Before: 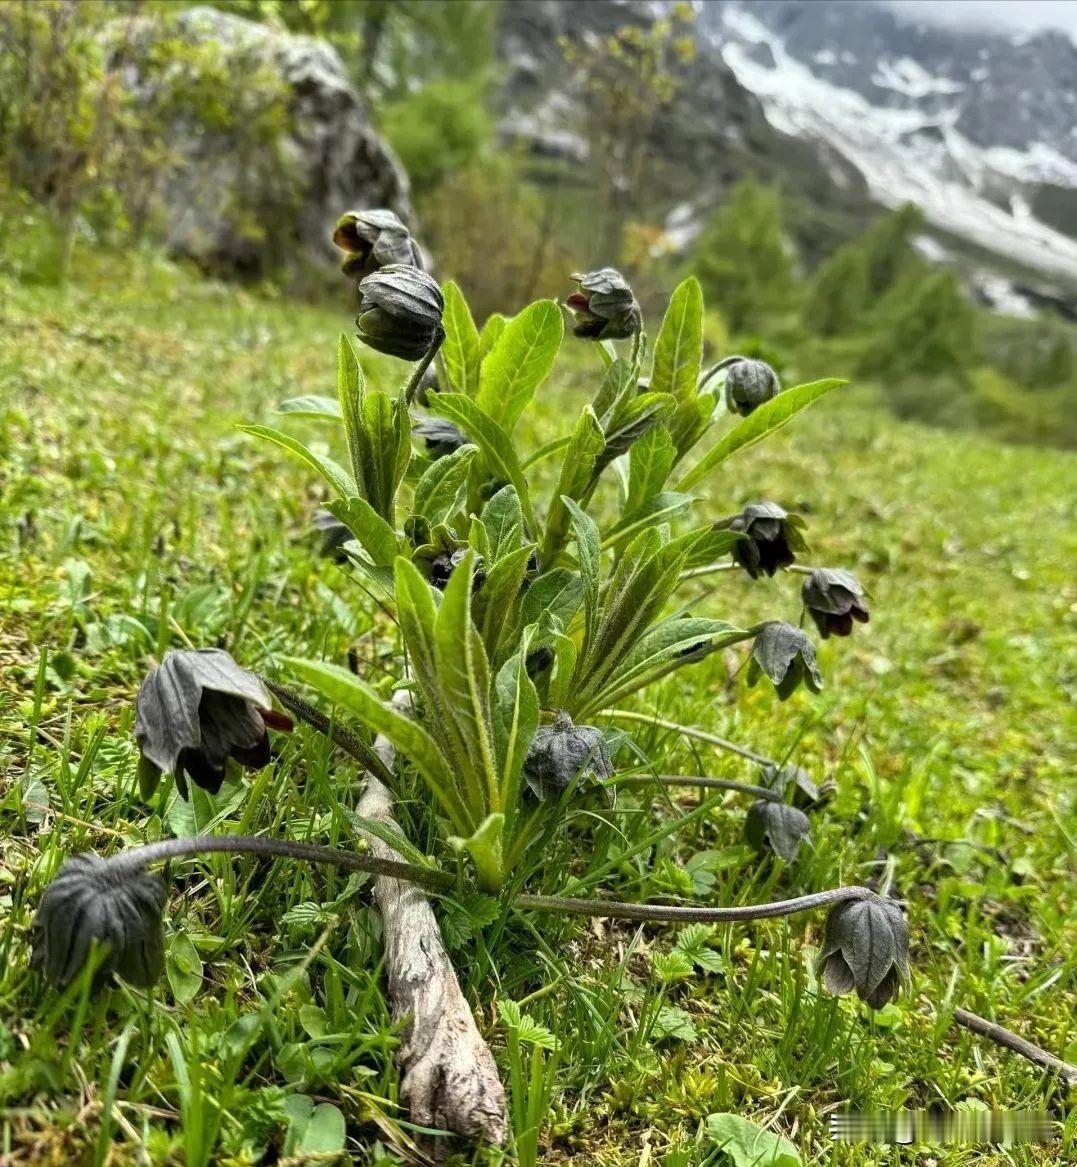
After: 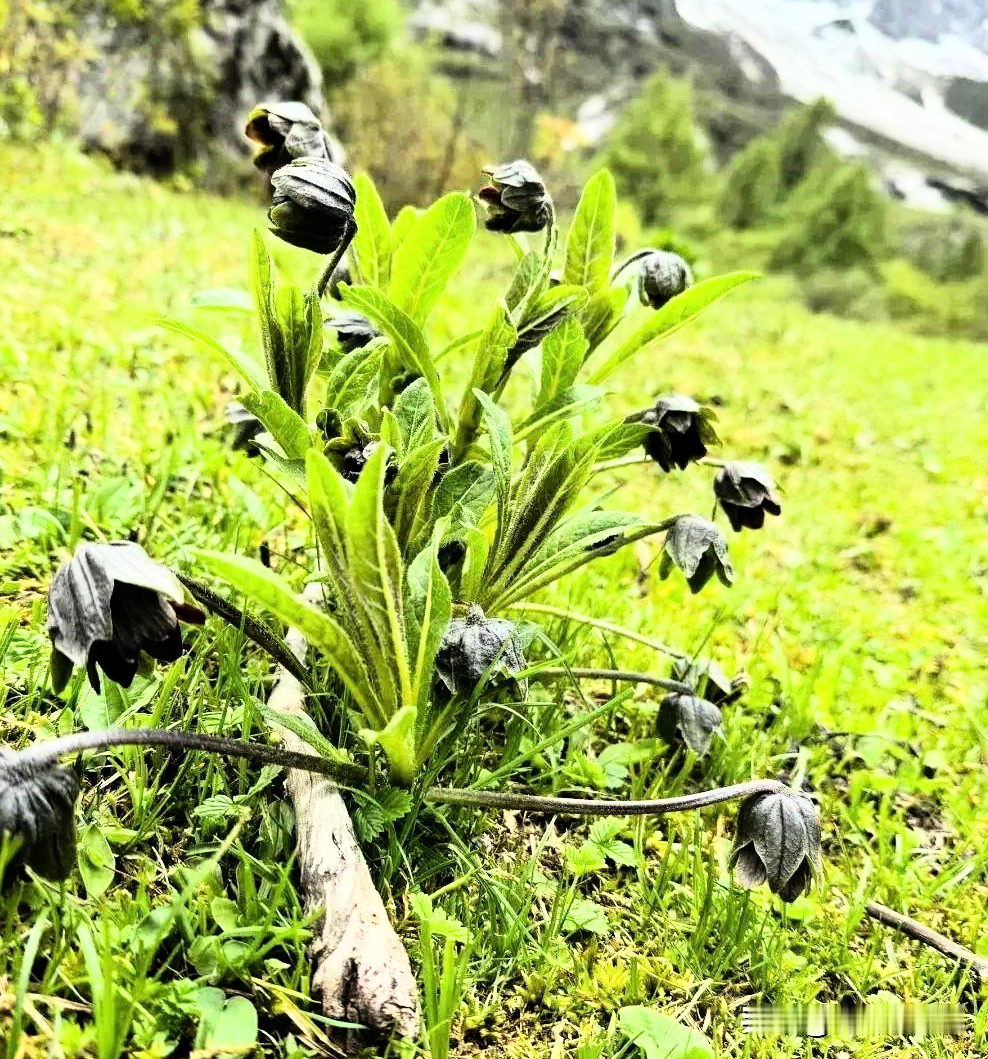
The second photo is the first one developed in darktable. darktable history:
crop and rotate: left 8.262%, top 9.226%
rgb curve: curves: ch0 [(0, 0) (0.21, 0.15) (0.24, 0.21) (0.5, 0.75) (0.75, 0.96) (0.89, 0.99) (1, 1)]; ch1 [(0, 0.02) (0.21, 0.13) (0.25, 0.2) (0.5, 0.67) (0.75, 0.9) (0.89, 0.97) (1, 1)]; ch2 [(0, 0.02) (0.21, 0.13) (0.25, 0.2) (0.5, 0.67) (0.75, 0.9) (0.89, 0.97) (1, 1)], compensate middle gray true
